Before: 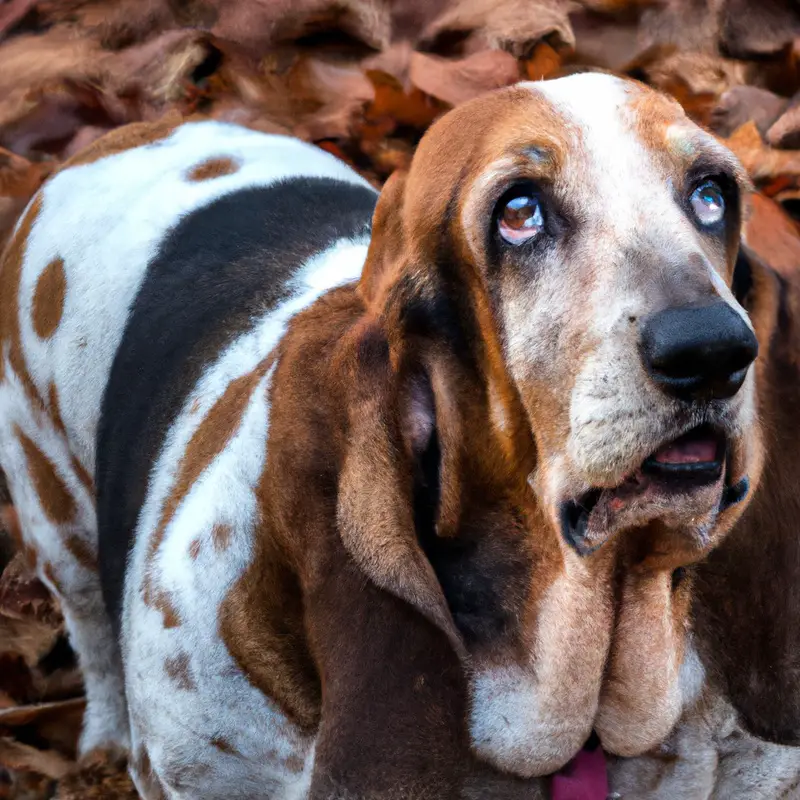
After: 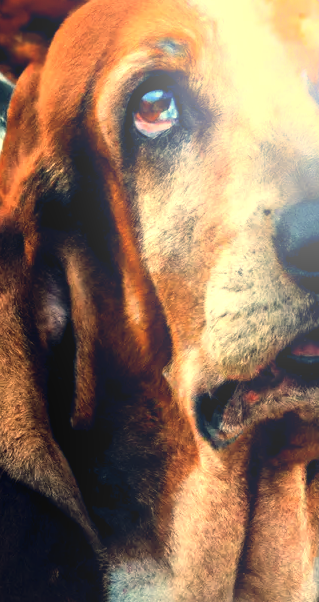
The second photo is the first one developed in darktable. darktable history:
crop: left 45.721%, top 13.393%, right 14.118%, bottom 10.01%
color balance: mode lift, gamma, gain (sRGB), lift [1.014, 0.966, 0.918, 0.87], gamma [0.86, 0.734, 0.918, 0.976], gain [1.063, 1.13, 1.063, 0.86]
bloom: on, module defaults
color balance rgb: shadows lift › hue 87.51°, highlights gain › chroma 1.62%, highlights gain › hue 55.1°, global offset › chroma 0.1%, global offset › hue 253.66°, linear chroma grading › global chroma 0.5%
